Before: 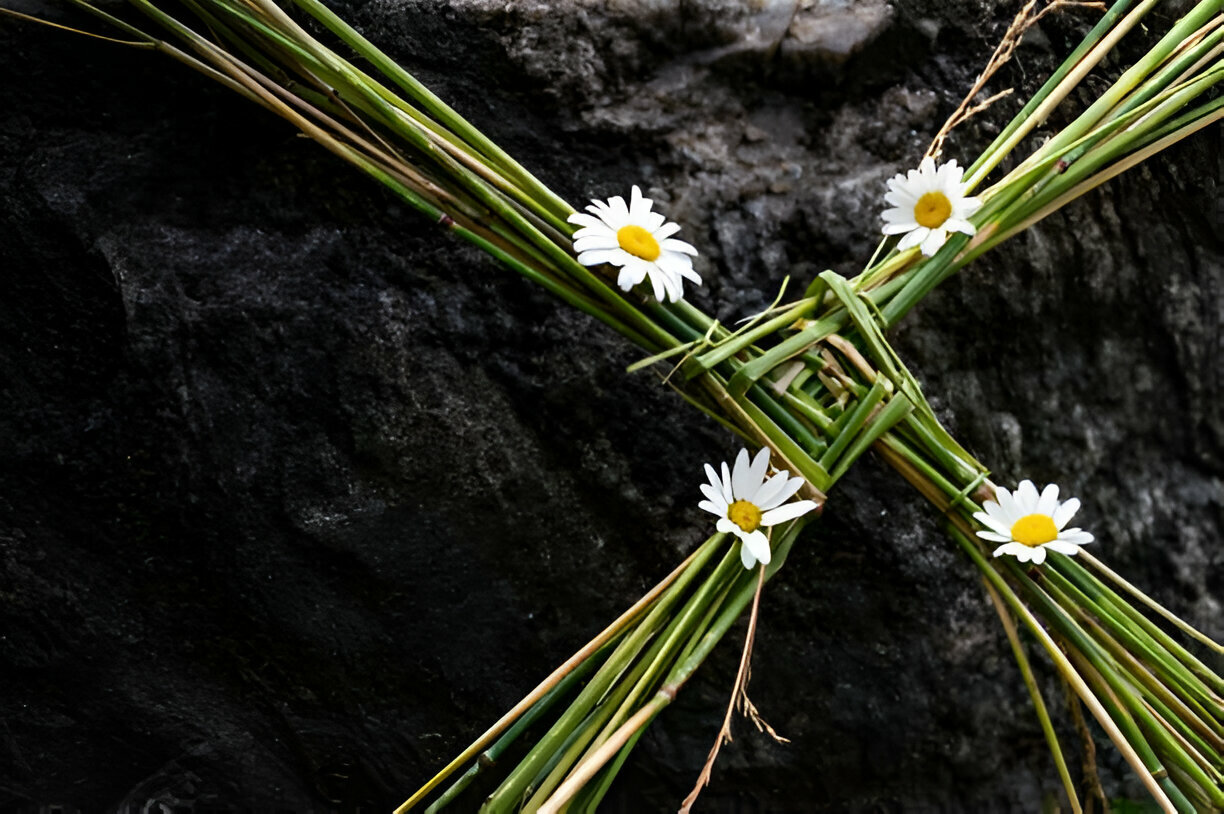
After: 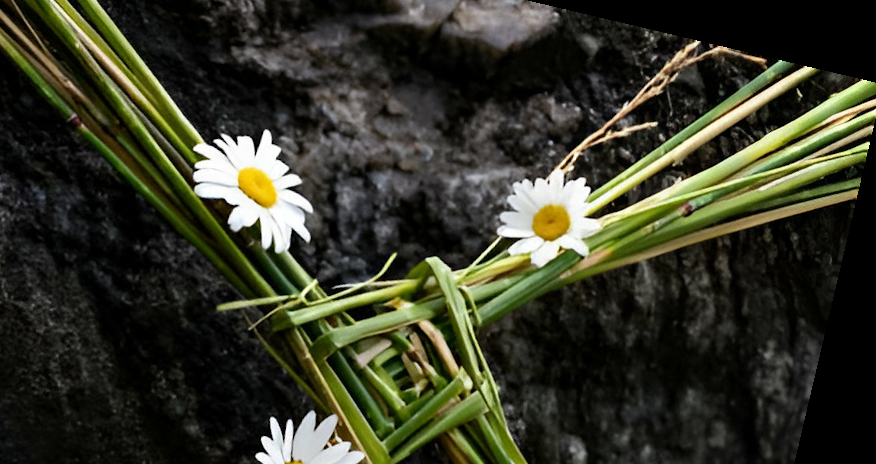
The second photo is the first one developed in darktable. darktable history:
color contrast: green-magenta contrast 0.96
rotate and perspective: rotation 13.27°, automatic cropping off
crop: left 36.005%, top 18.293%, right 0.31%, bottom 38.444%
